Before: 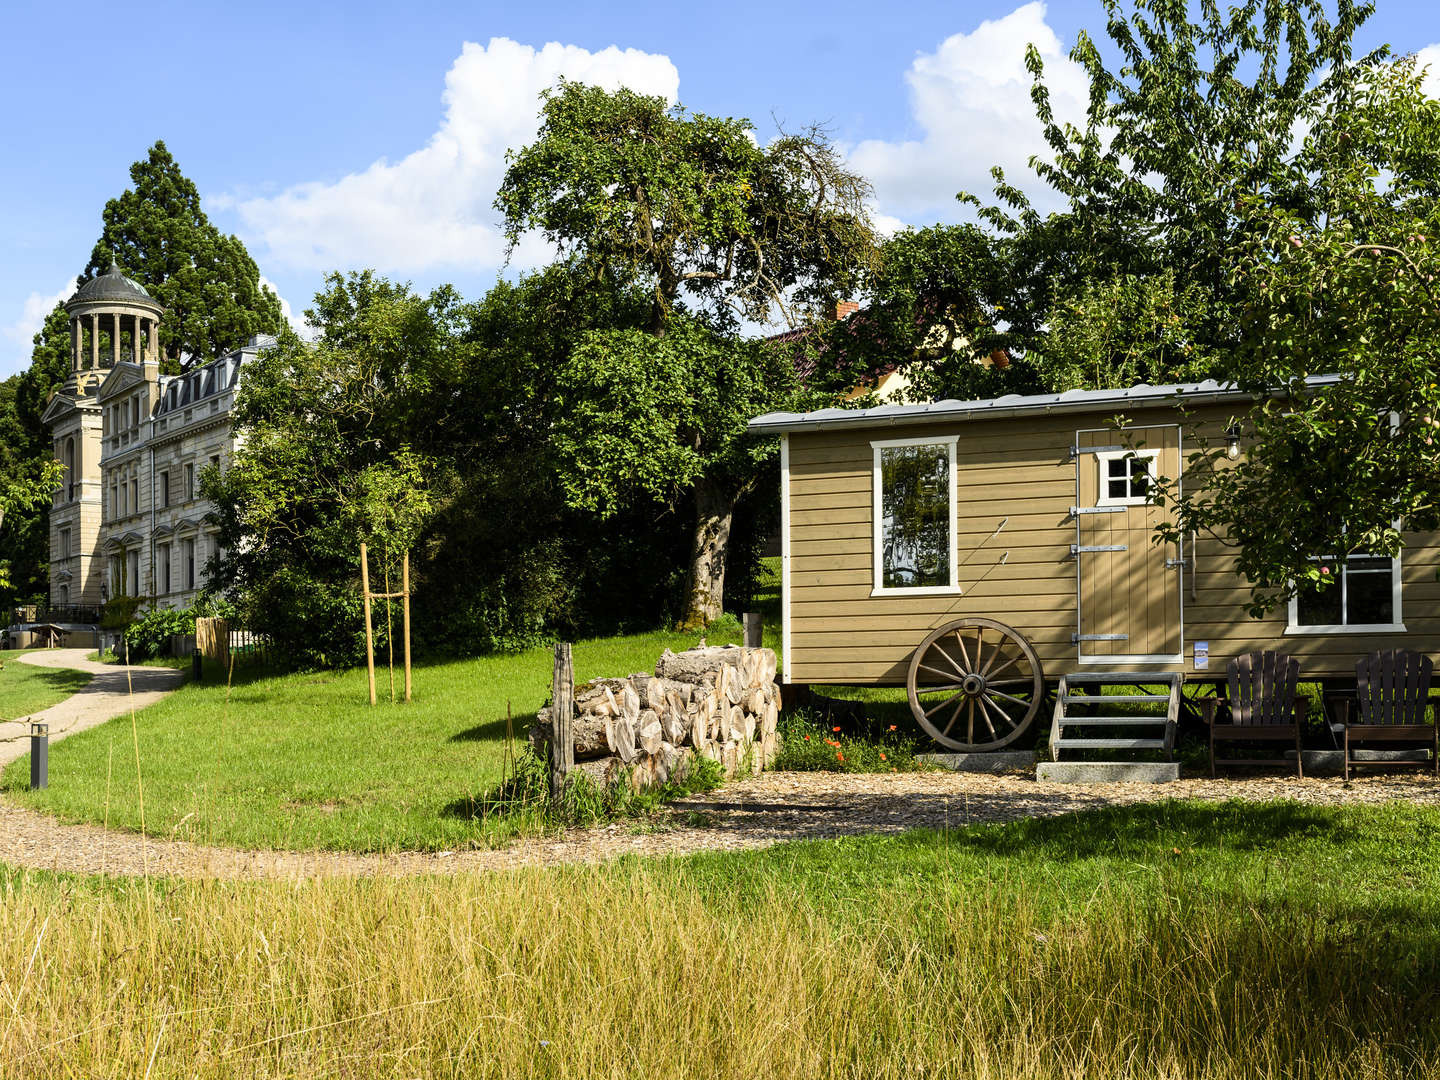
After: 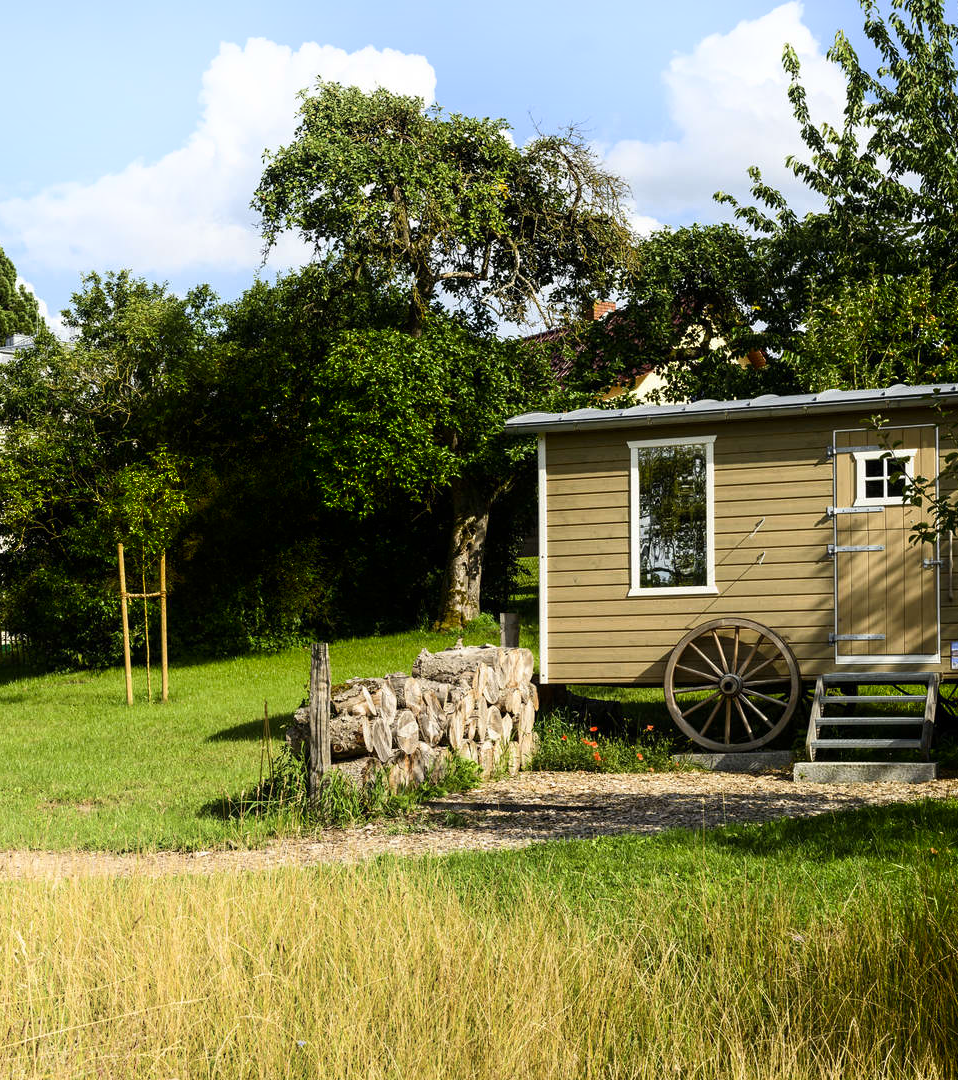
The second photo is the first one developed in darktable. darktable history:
shadows and highlights: shadows -90, highlights 90, soften with gaussian
crop: left 16.899%, right 16.556%
